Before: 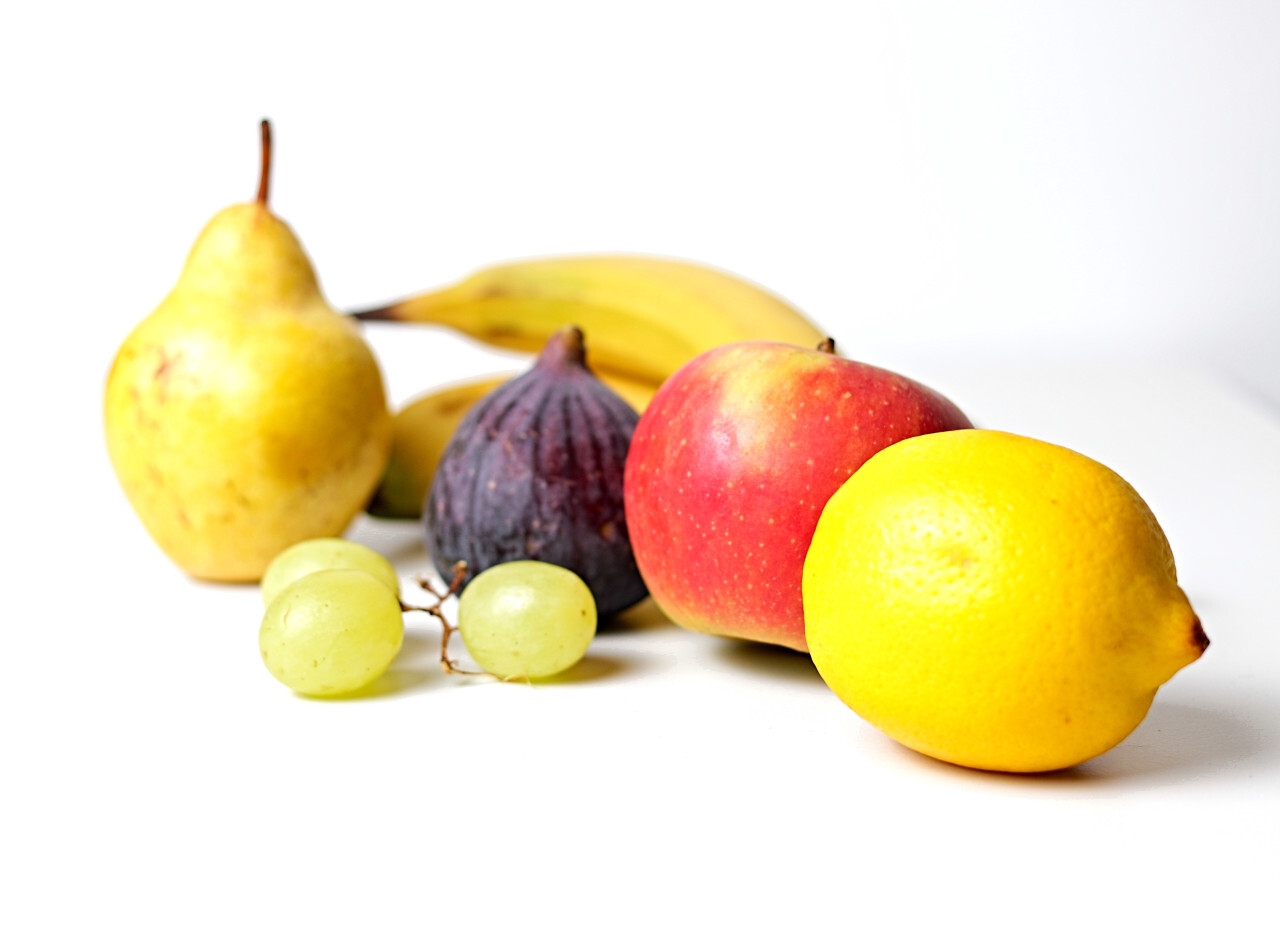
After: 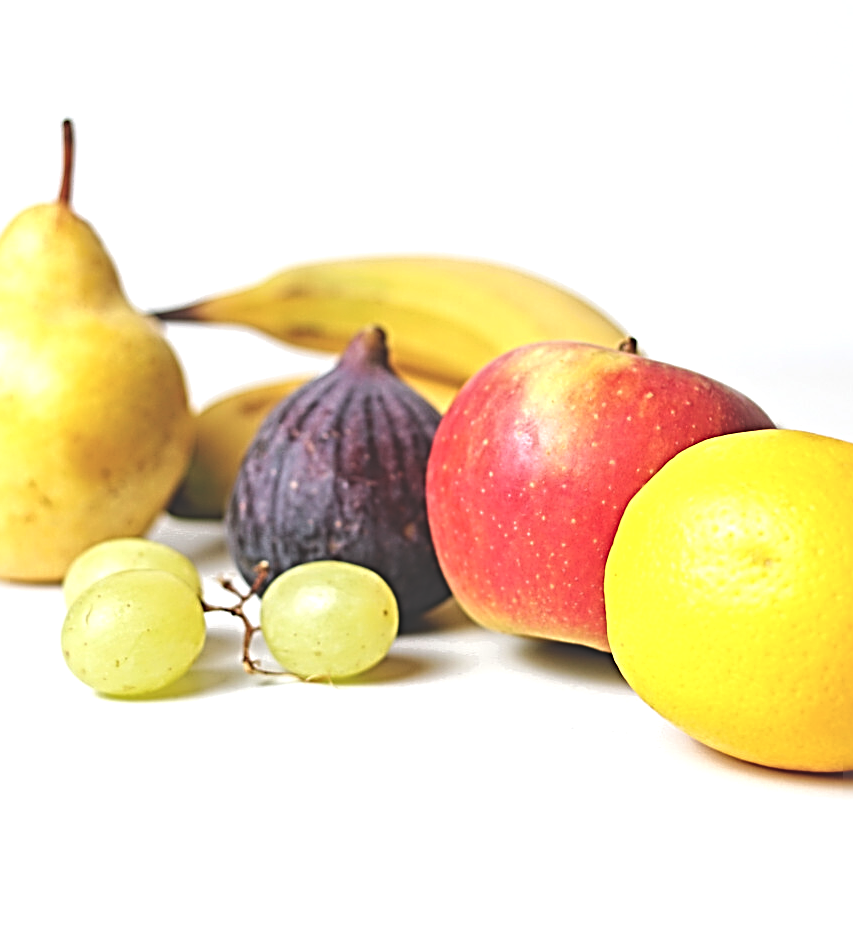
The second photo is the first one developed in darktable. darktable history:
exposure: black level correction -0.041, exposure 0.064 EV, compensate highlight preservation false
local contrast: mode bilateral grid, contrast 20, coarseness 50, detail 130%, midtone range 0.2
sharpen: radius 3.69, amount 0.928
crop and rotate: left 15.546%, right 17.787%
